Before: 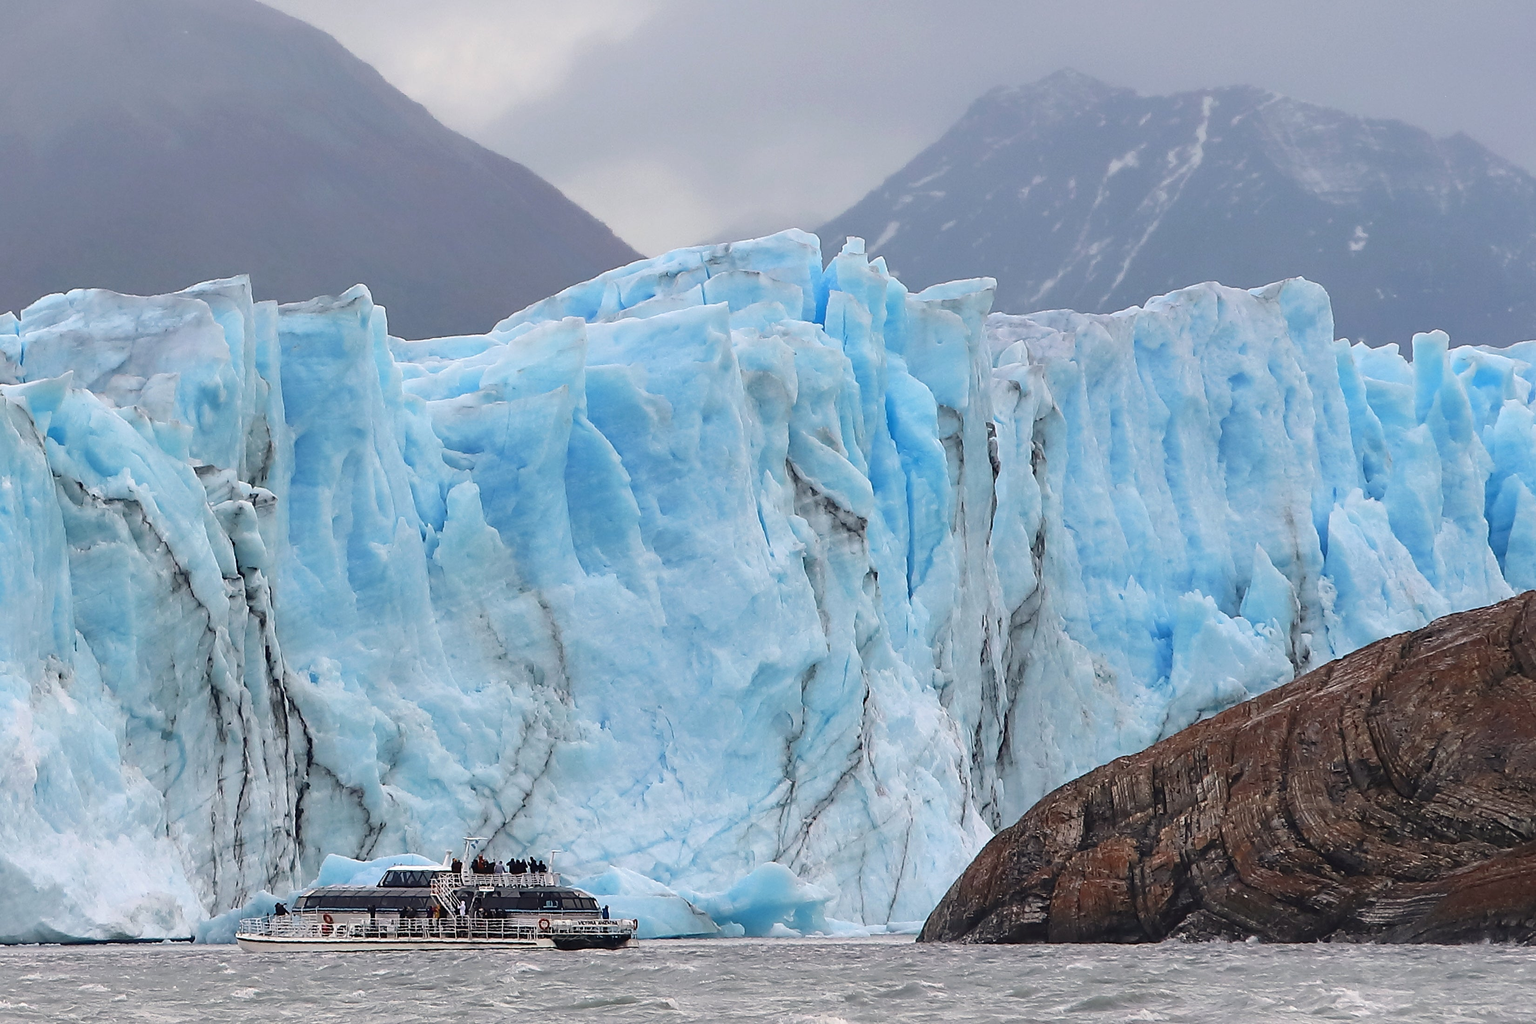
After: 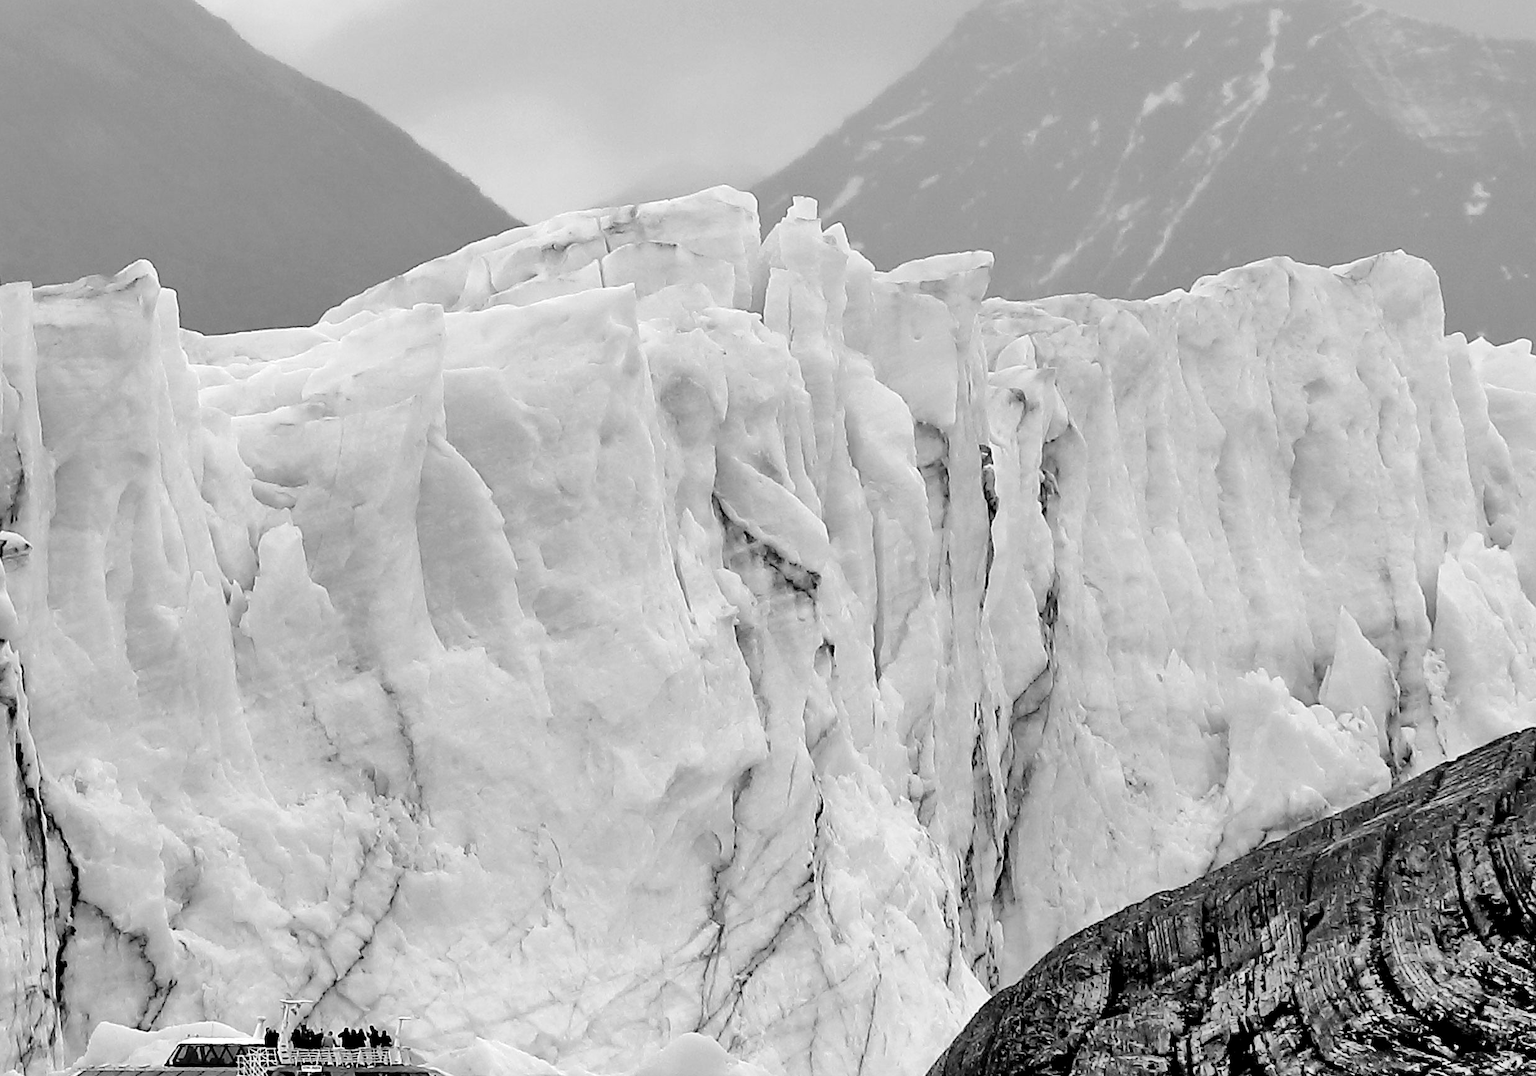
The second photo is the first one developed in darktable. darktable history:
exposure: black level correction 0.026, exposure 0.18 EV, compensate highlight preservation false
color calibration: output gray [0.267, 0.423, 0.261, 0], gray › normalize channels true, x 0.37, y 0.382, temperature 4317.68 K, gamut compression 0.015
crop: left 16.544%, top 8.803%, right 8.638%, bottom 12.546%
contrast brightness saturation: contrast 0.071, brightness 0.082, saturation 0.175
shadows and highlights: shadows 76.53, highlights -23.22, soften with gaussian
